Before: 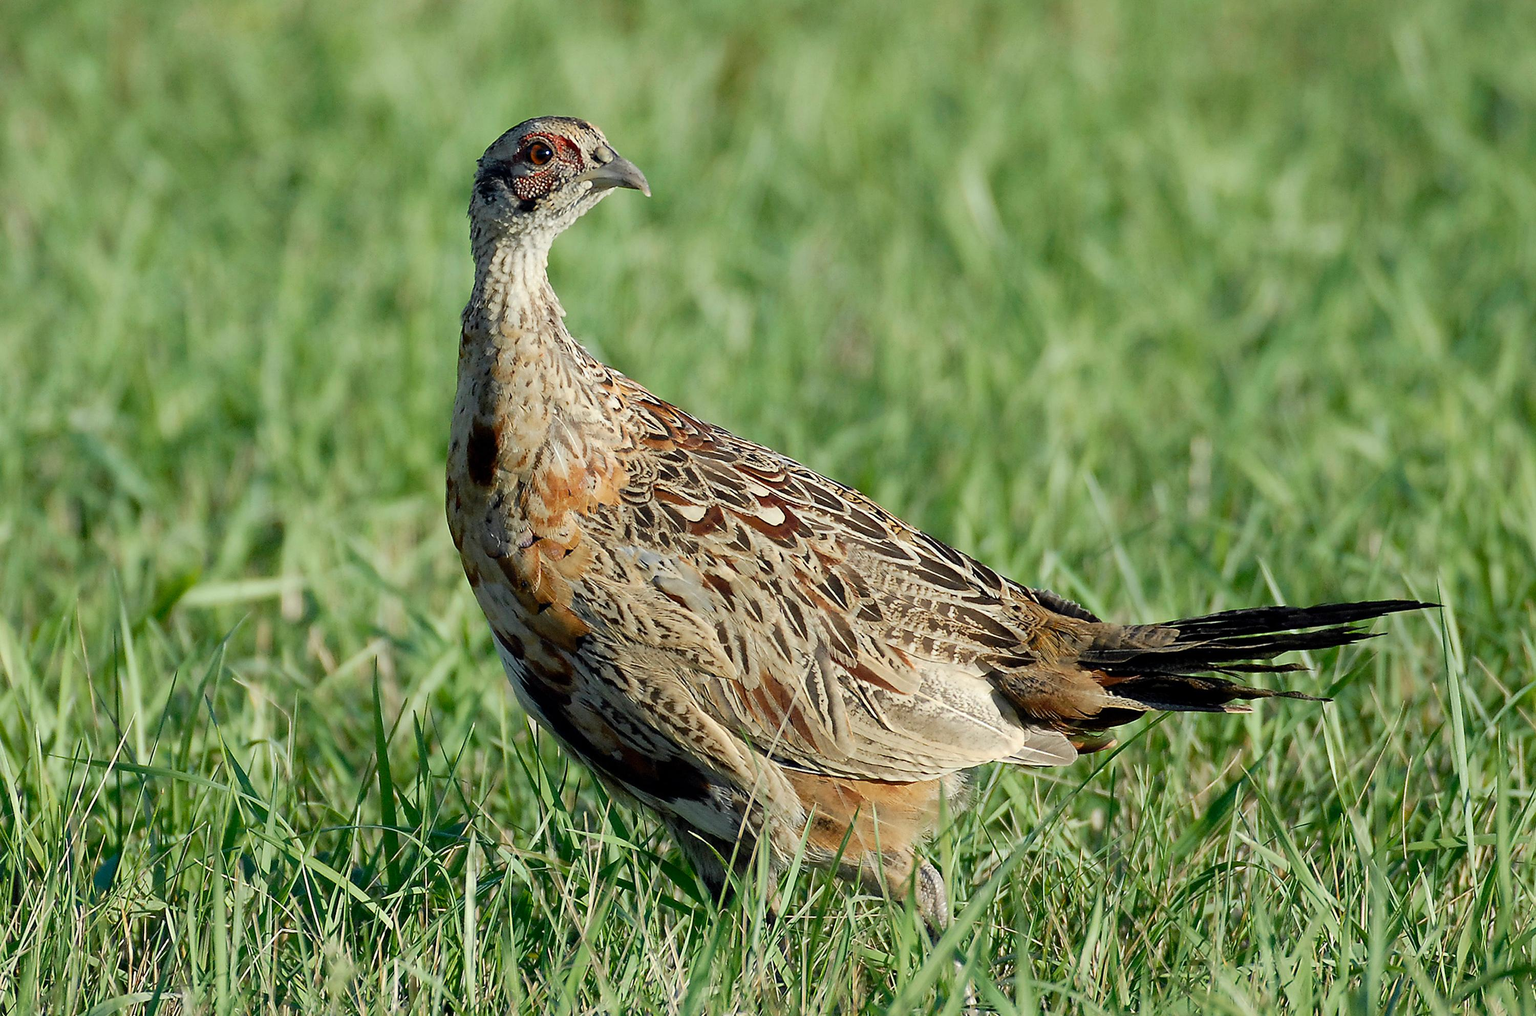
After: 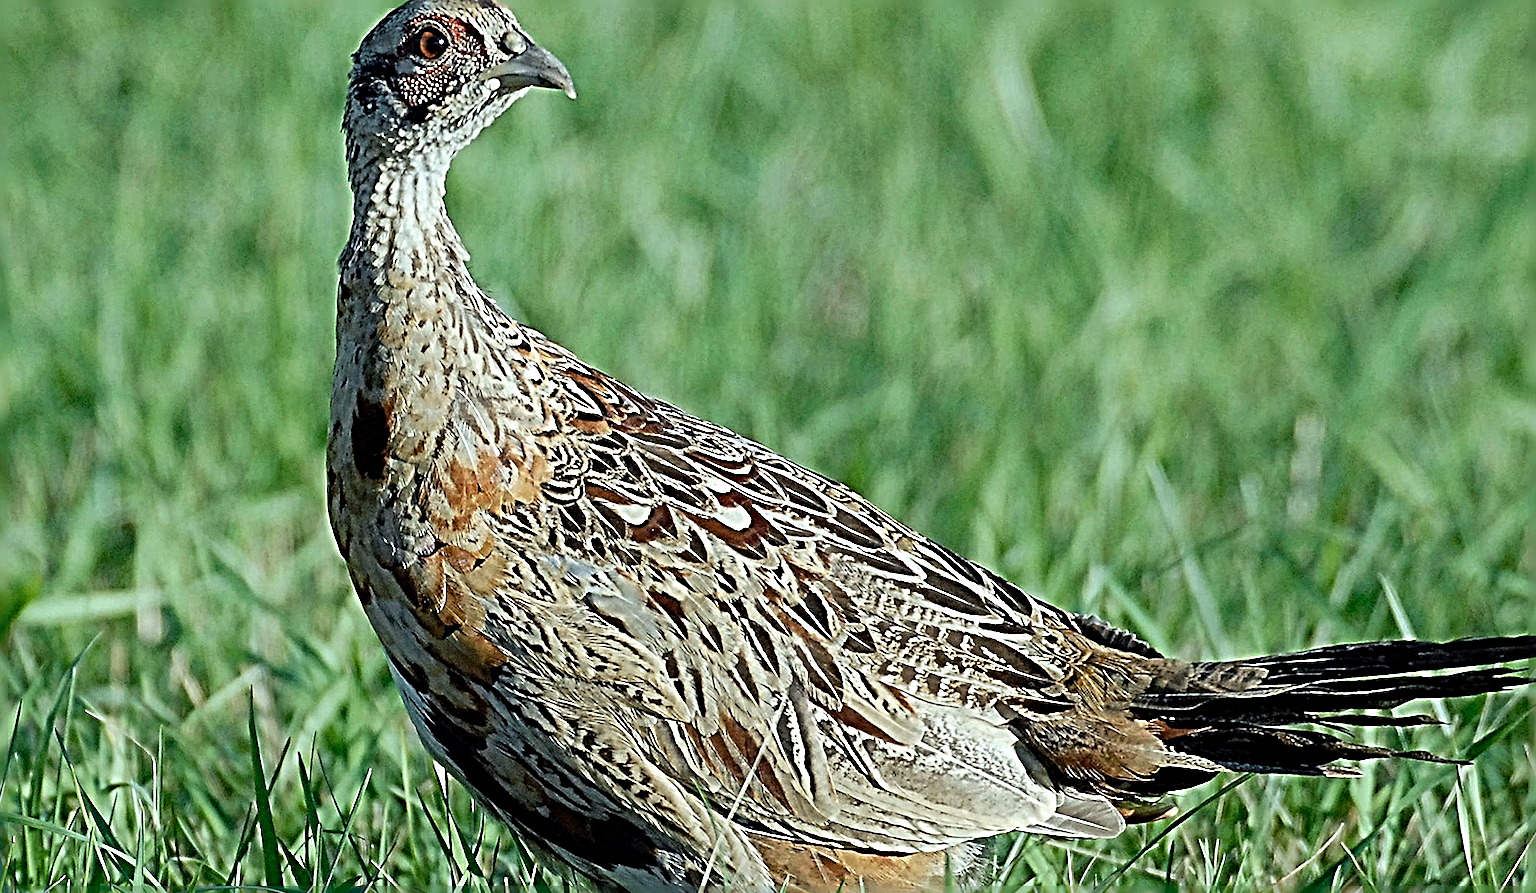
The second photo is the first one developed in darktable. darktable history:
color calibration: illuminant Planckian (black body), x 0.368, y 0.361, temperature 4275.92 K
sharpen: radius 6.3, amount 1.8, threshold 0
rotate and perspective: rotation 0.062°, lens shift (vertical) 0.115, lens shift (horizontal) -0.133, crop left 0.047, crop right 0.94, crop top 0.061, crop bottom 0.94
crop: left 7.856%, top 11.836%, right 10.12%, bottom 15.387%
